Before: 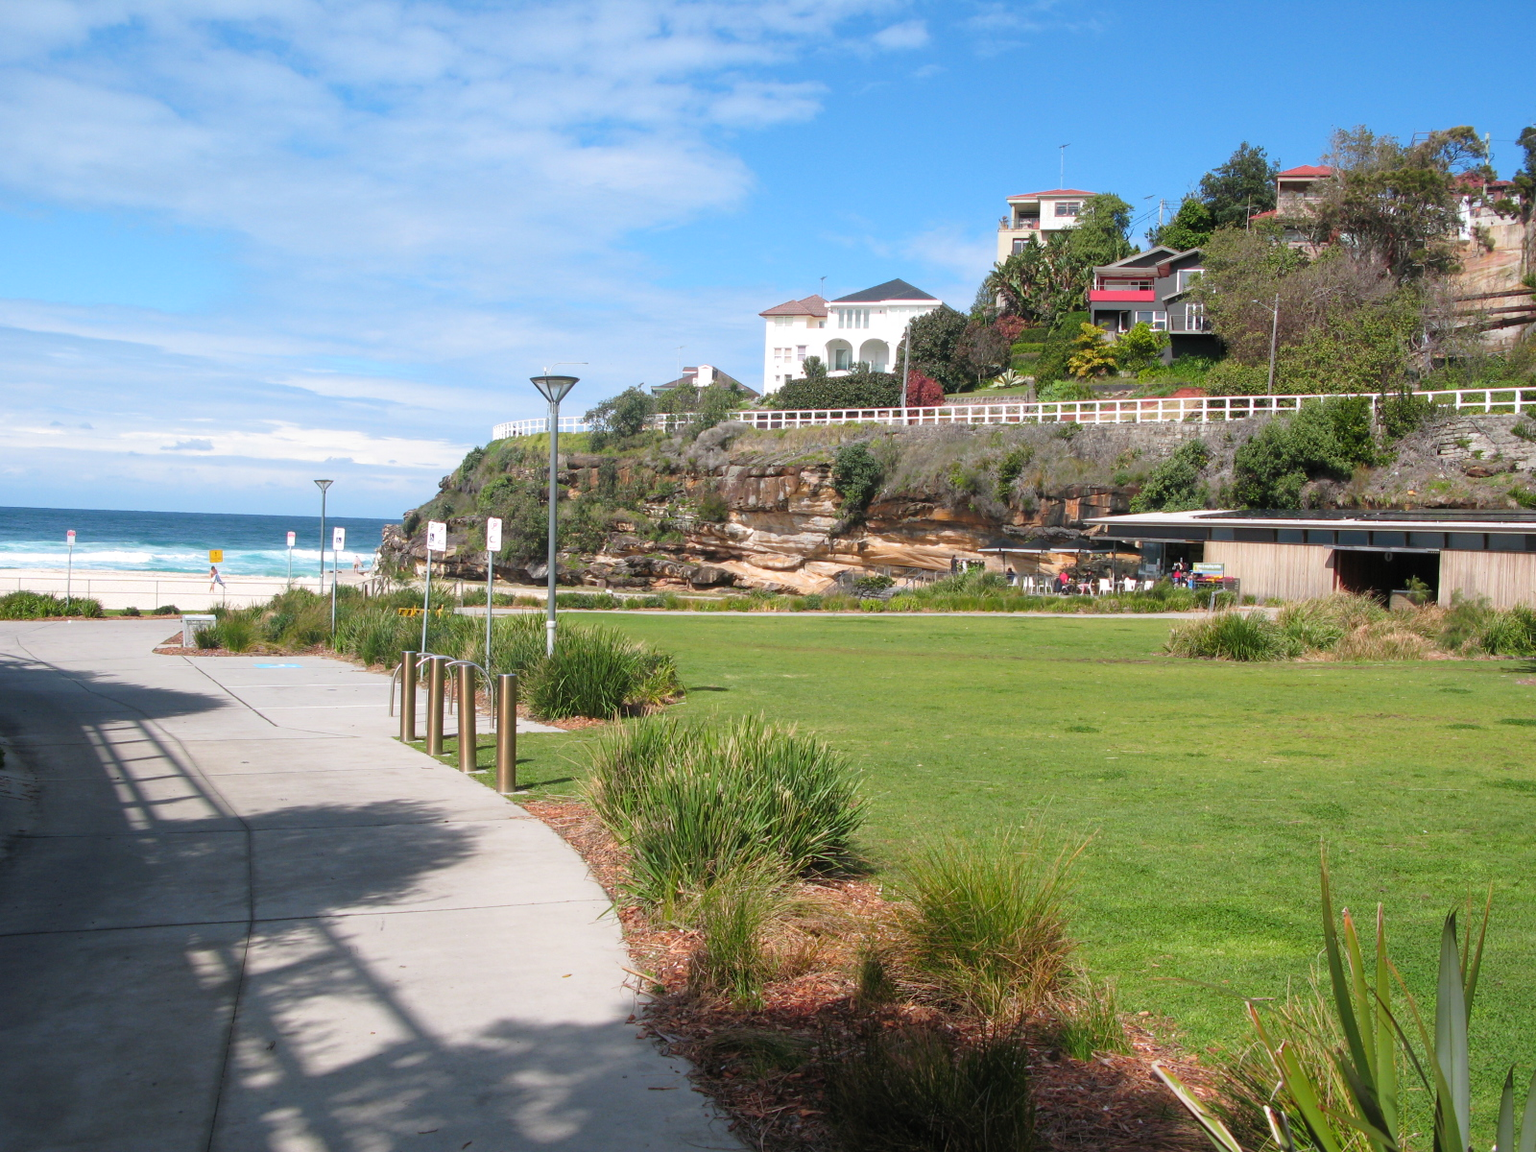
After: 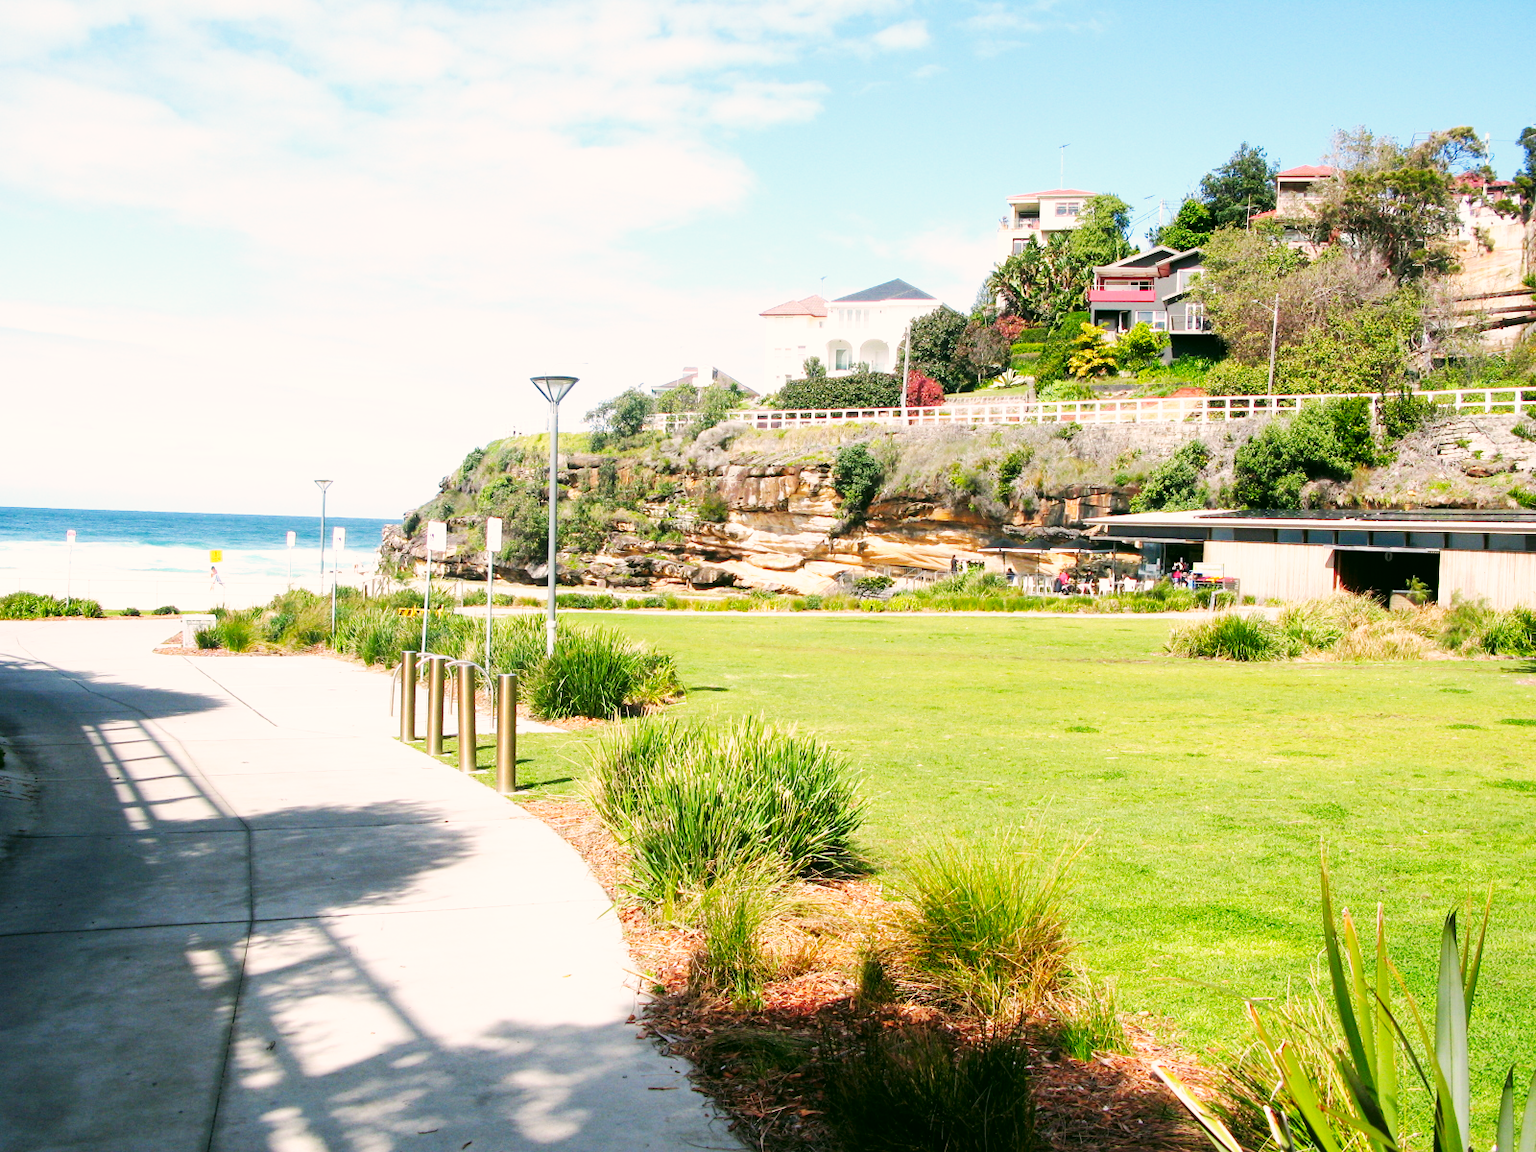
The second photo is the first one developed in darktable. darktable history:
color correction: highlights a* 4.02, highlights b* 4.98, shadows a* -7.55, shadows b* 4.98
base curve: curves: ch0 [(0, 0) (0.007, 0.004) (0.027, 0.03) (0.046, 0.07) (0.207, 0.54) (0.442, 0.872) (0.673, 0.972) (1, 1)], preserve colors none
